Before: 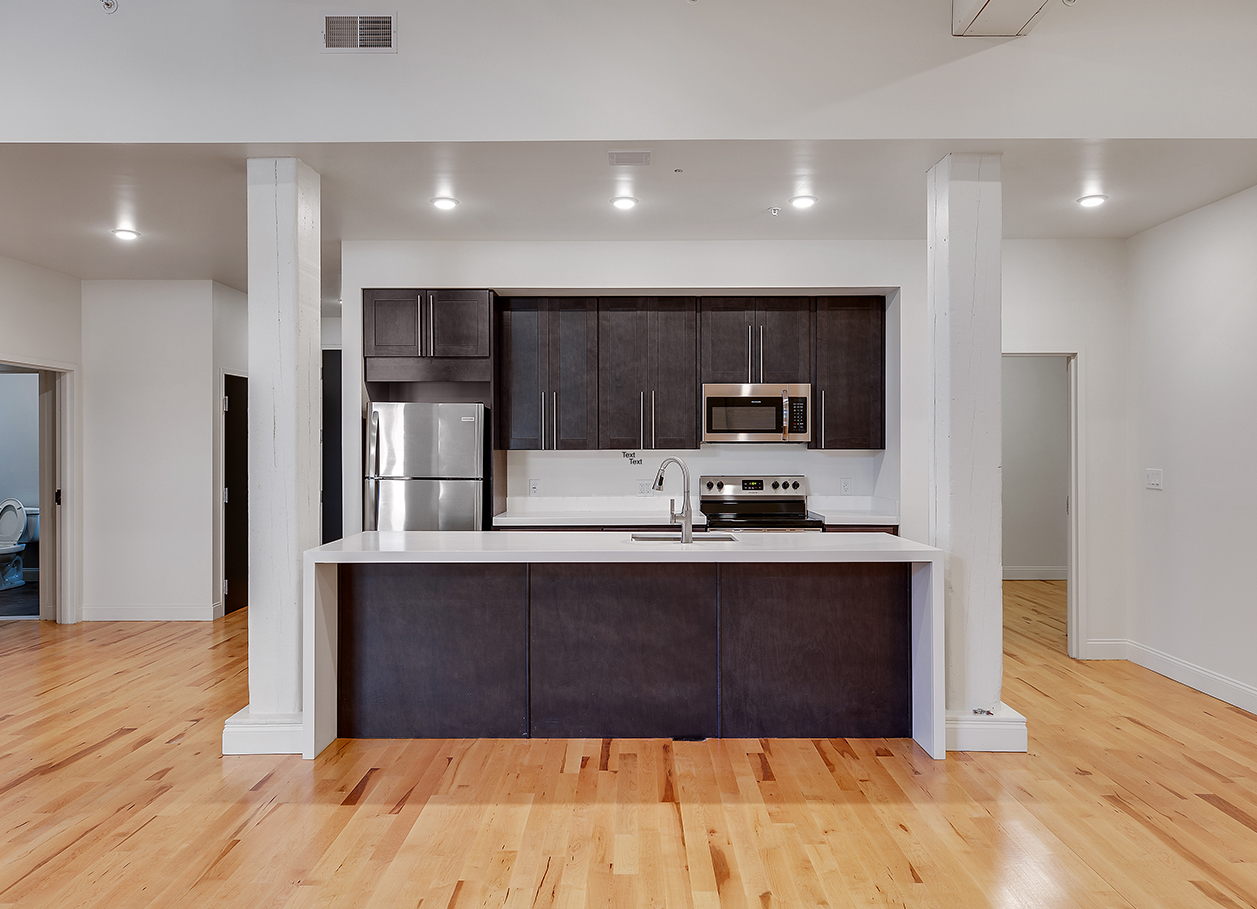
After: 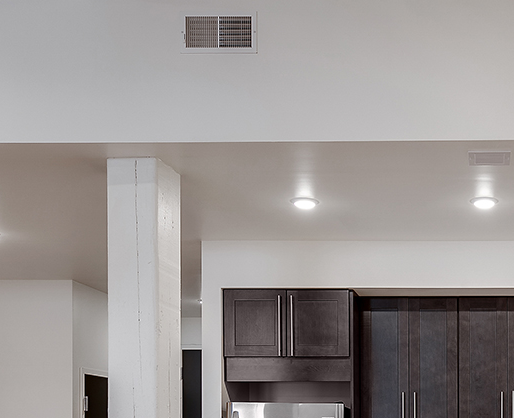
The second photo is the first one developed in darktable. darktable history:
crop and rotate: left 11.2%, top 0.061%, right 47.837%, bottom 53.939%
